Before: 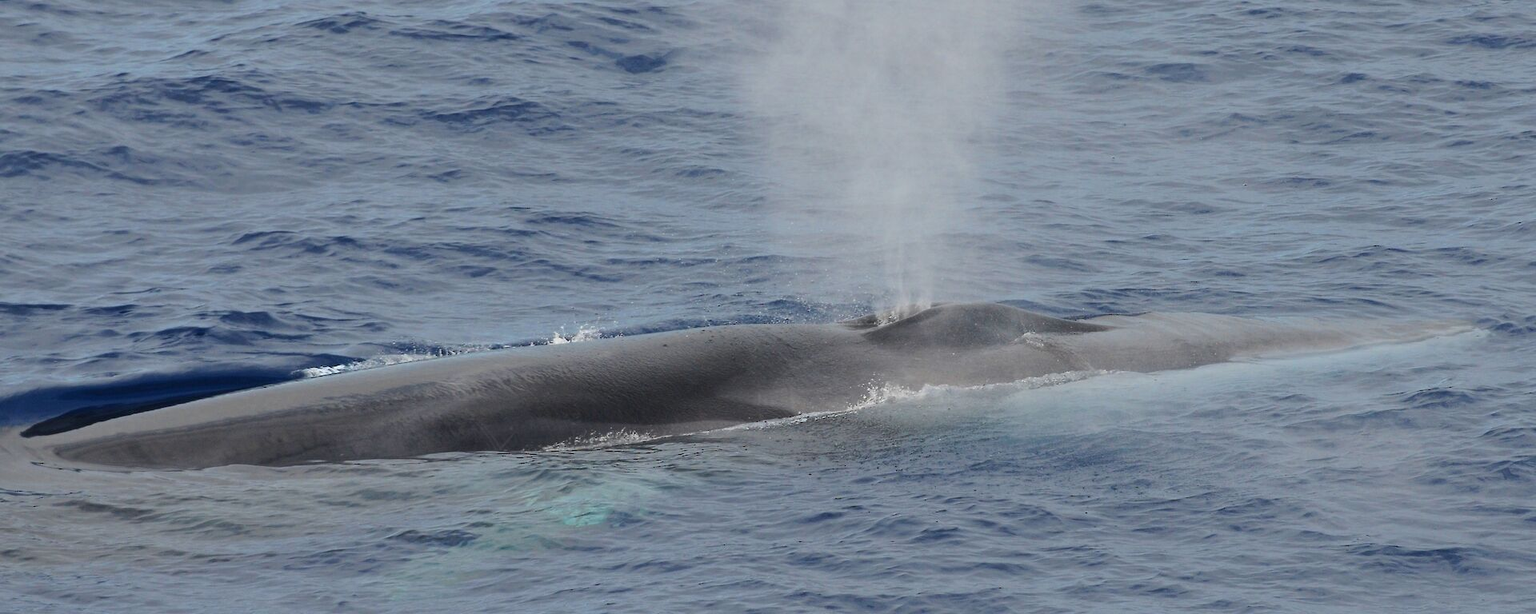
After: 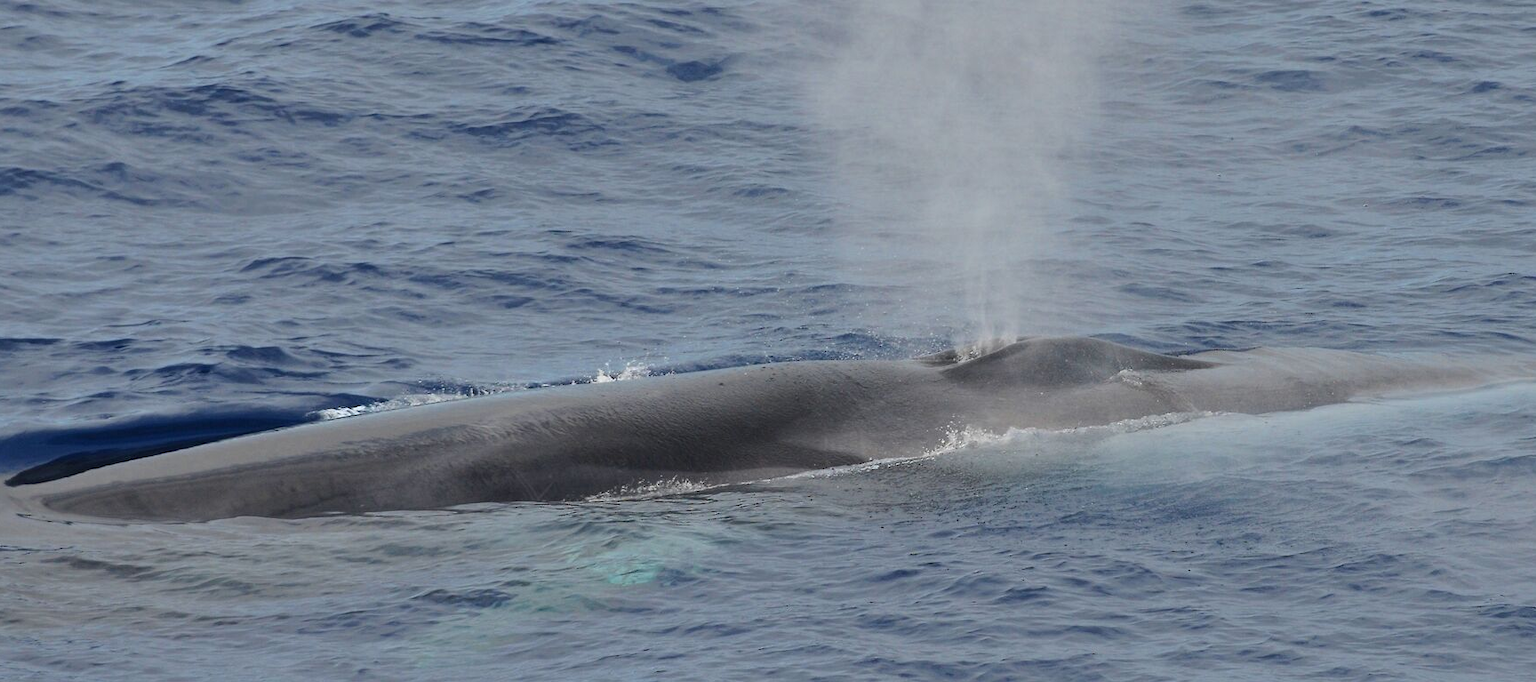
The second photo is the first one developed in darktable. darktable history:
crop and rotate: left 1.068%, right 8.921%
shadows and highlights: soften with gaussian
